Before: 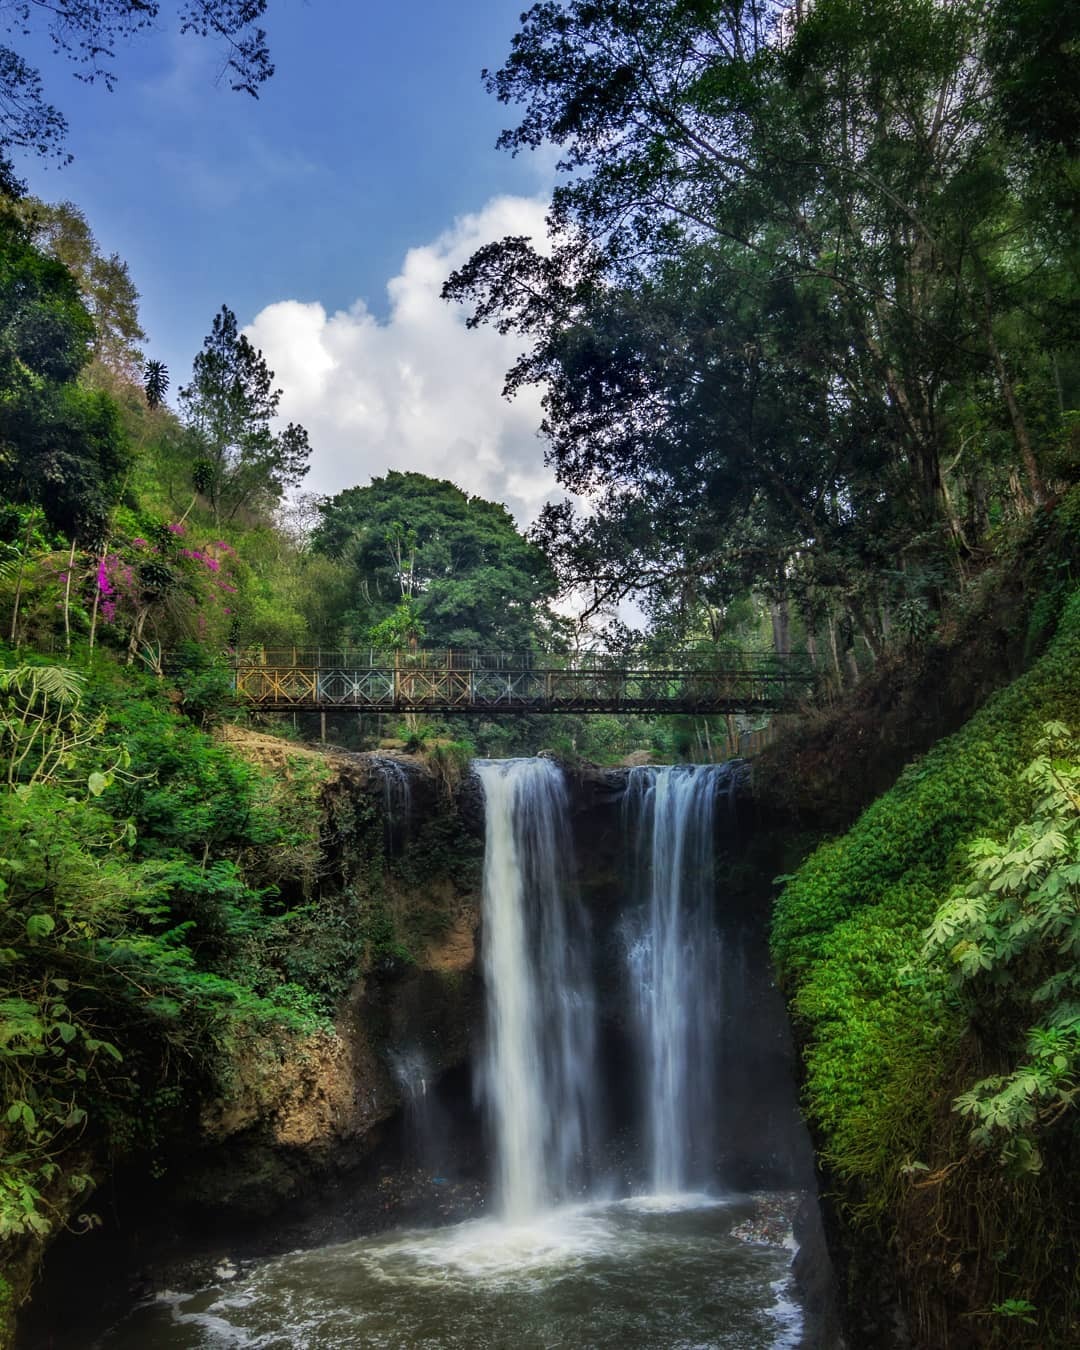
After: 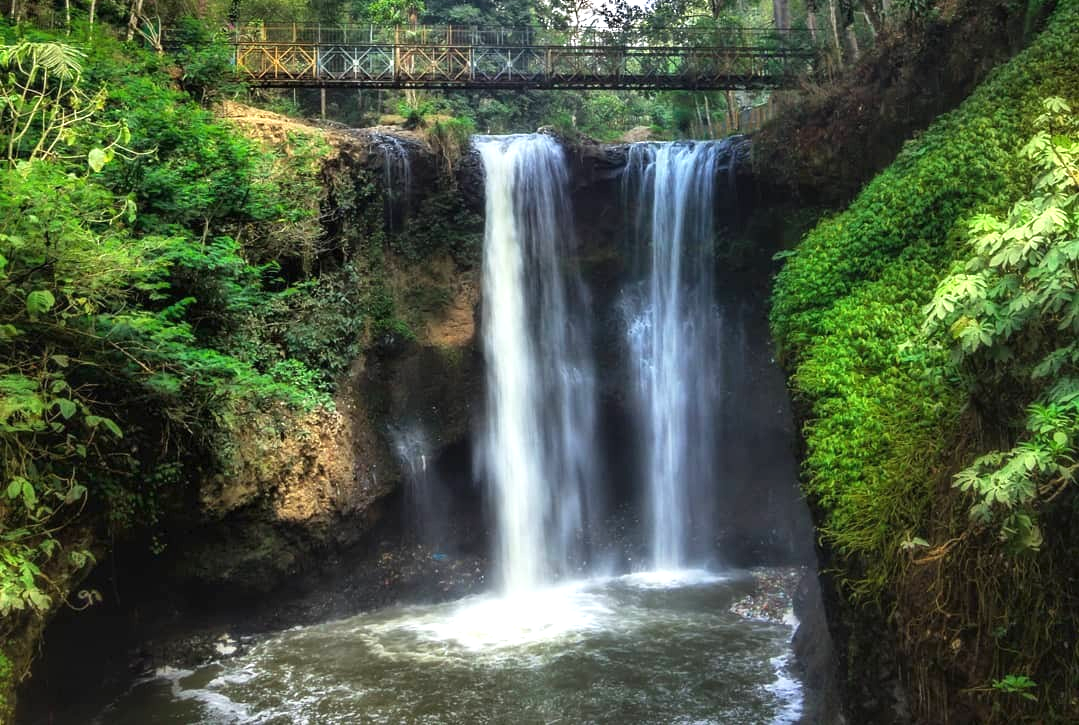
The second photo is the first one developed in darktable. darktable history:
exposure: black level correction 0, exposure 0.95 EV, compensate exposure bias true, compensate highlight preservation false
crop and rotate: top 46.237%
